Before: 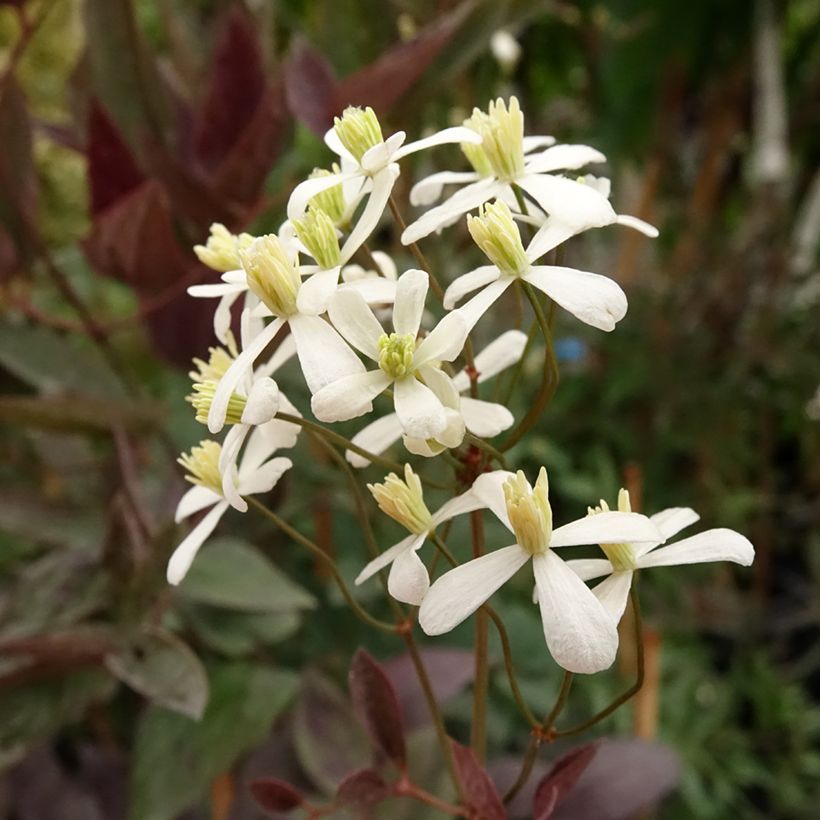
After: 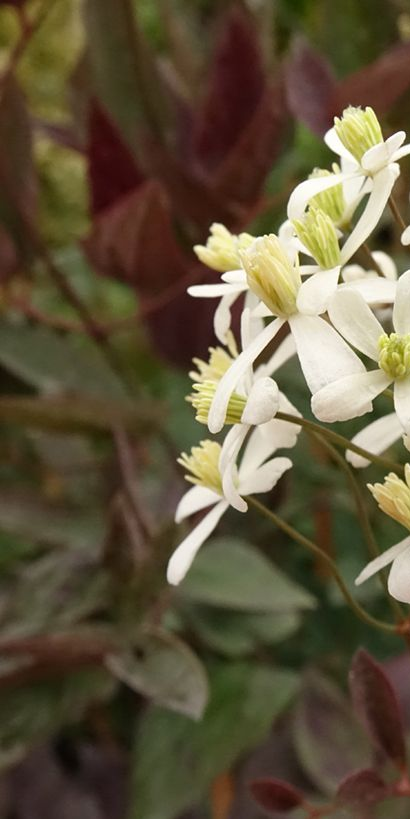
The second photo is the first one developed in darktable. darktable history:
crop and rotate: left 0.046%, top 0%, right 49.925%
